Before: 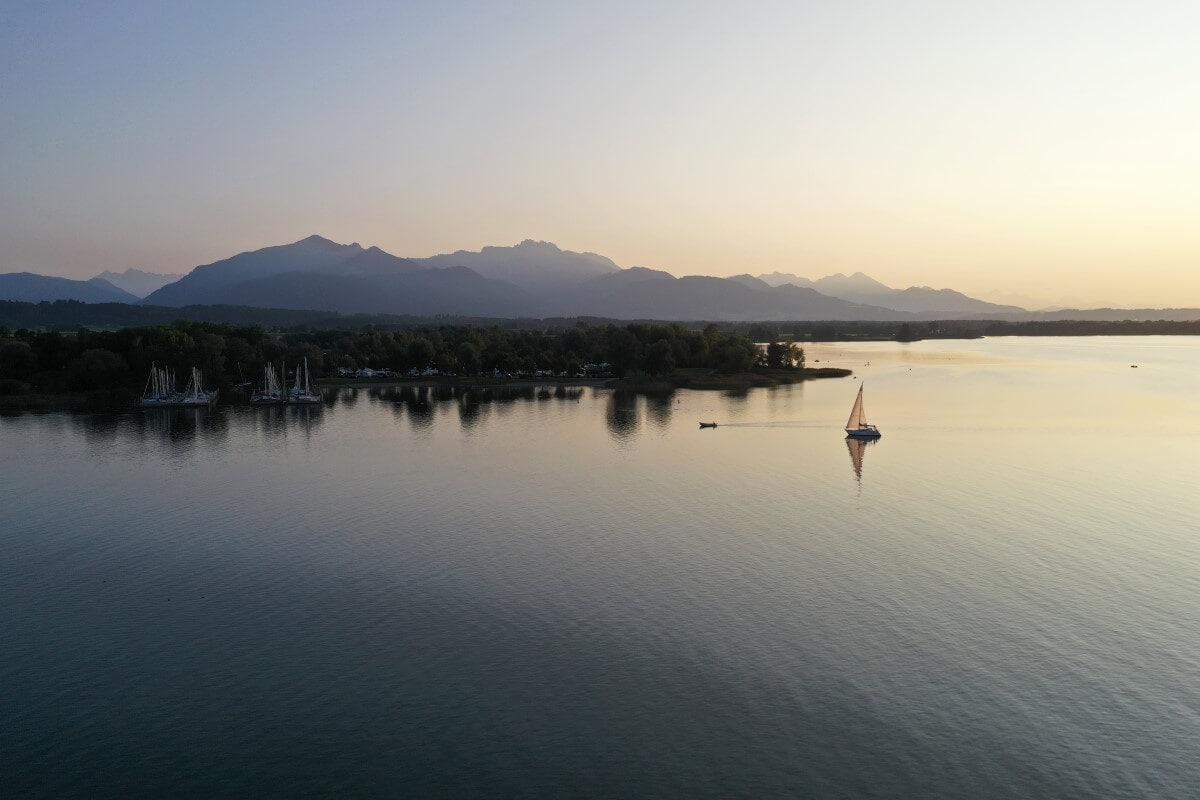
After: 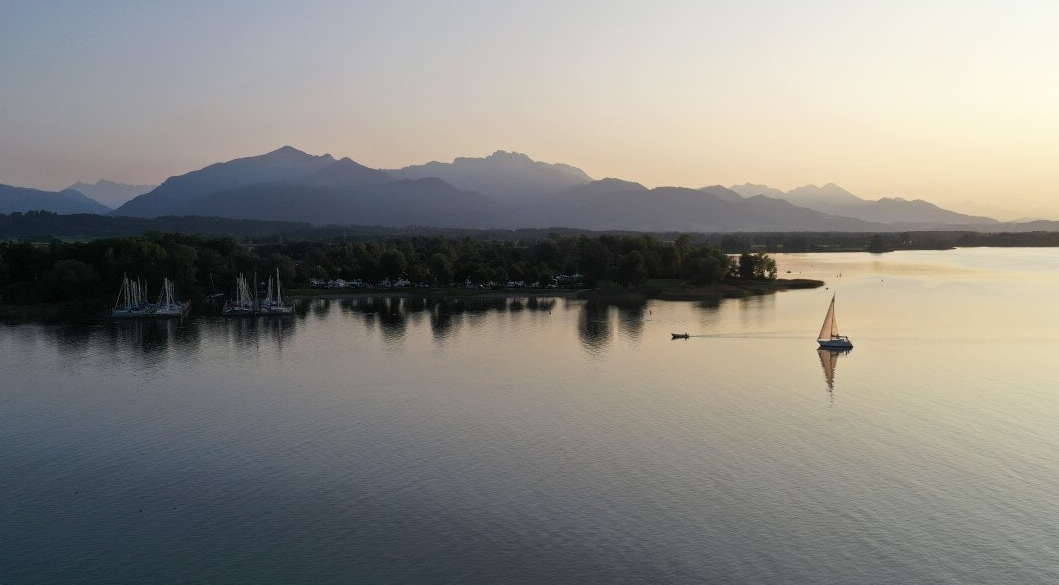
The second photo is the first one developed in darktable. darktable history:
crop and rotate: left 2.336%, top 11.216%, right 9.388%, bottom 15.558%
